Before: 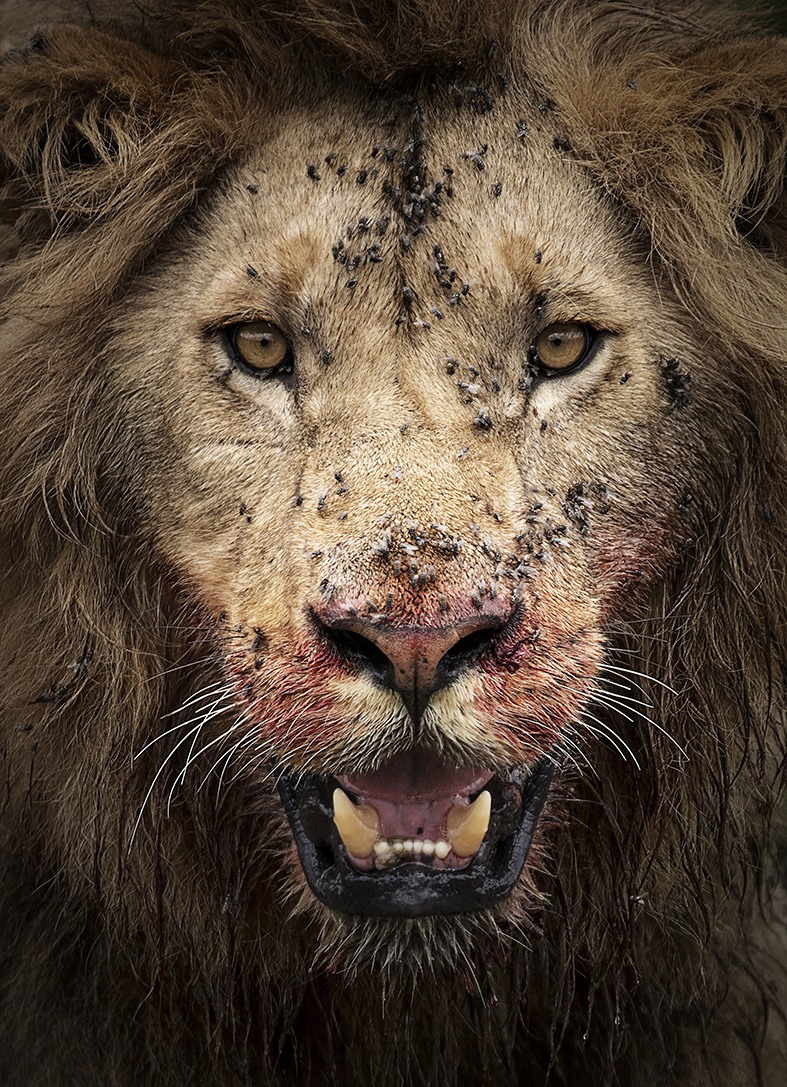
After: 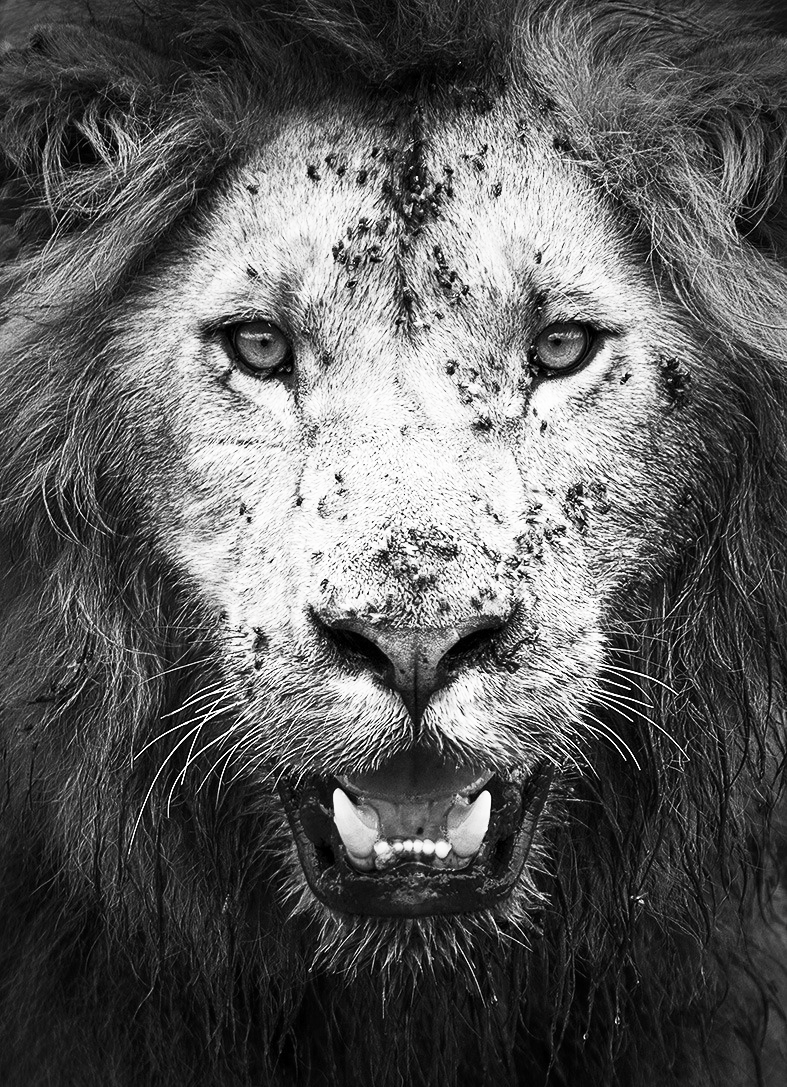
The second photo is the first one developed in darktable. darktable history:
contrast brightness saturation: contrast 0.519, brightness 0.457, saturation -0.994
